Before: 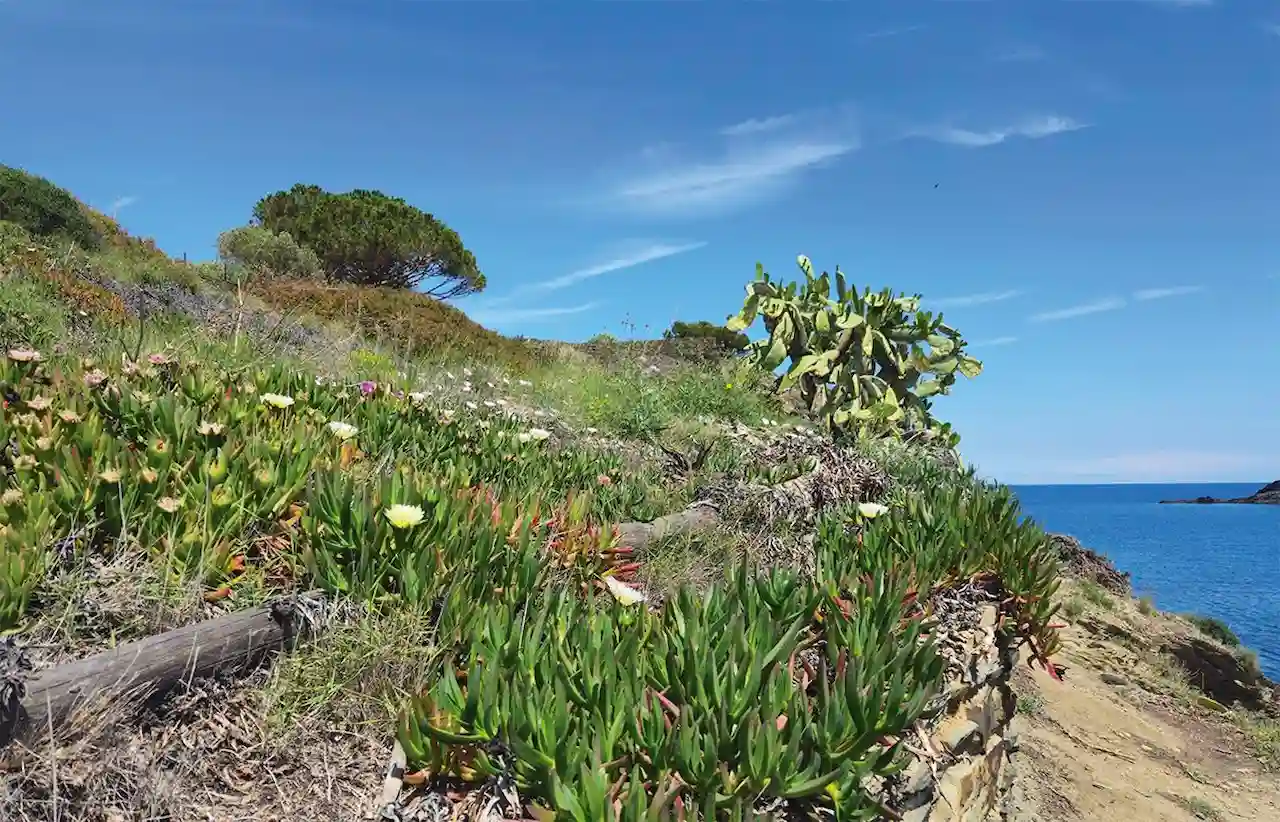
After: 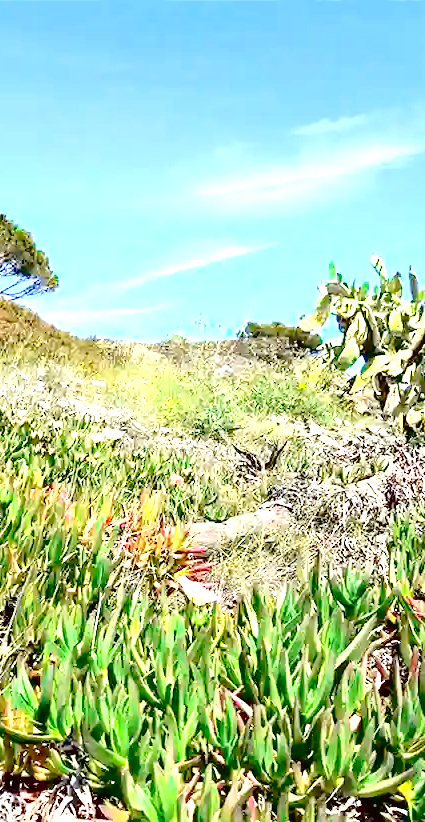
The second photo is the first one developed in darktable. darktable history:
crop: left 33.36%, right 33.36%
tone curve: curves: ch0 [(0.003, 0.015) (0.104, 0.07) (0.239, 0.201) (0.327, 0.317) (0.401, 0.443) (0.495, 0.55) (0.65, 0.68) (0.832, 0.858) (1, 0.977)]; ch1 [(0, 0) (0.161, 0.092) (0.35, 0.33) (0.379, 0.401) (0.447, 0.476) (0.495, 0.499) (0.515, 0.518) (0.55, 0.557) (0.621, 0.615) (0.718, 0.734) (1, 1)]; ch2 [(0, 0) (0.359, 0.372) (0.437, 0.437) (0.502, 0.501) (0.534, 0.537) (0.599, 0.586) (1, 1)], color space Lab, independent channels, preserve colors none
exposure: black level correction 0.016, exposure 1.774 EV, compensate highlight preservation false
